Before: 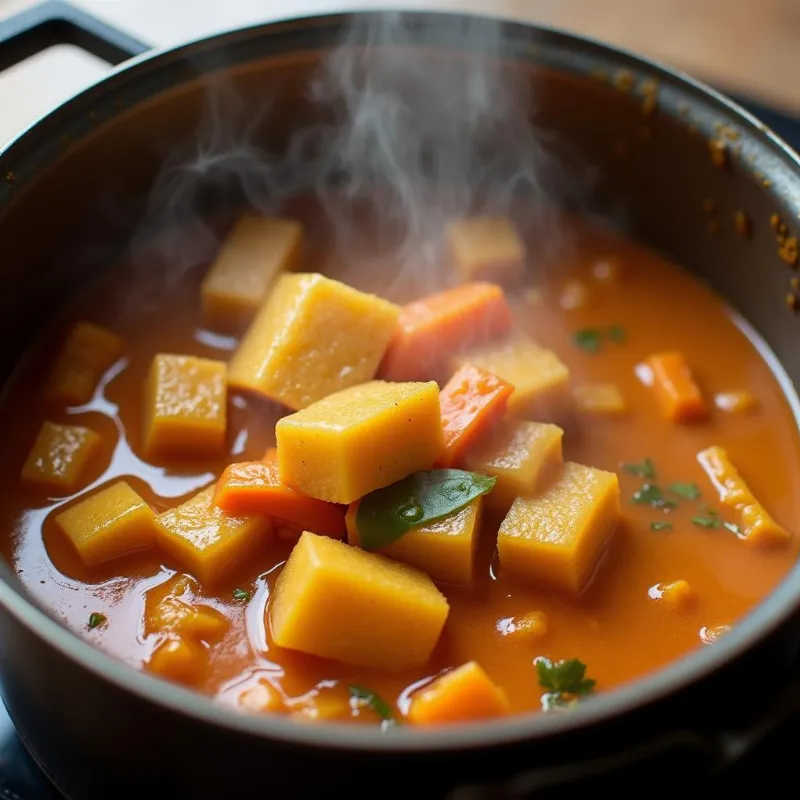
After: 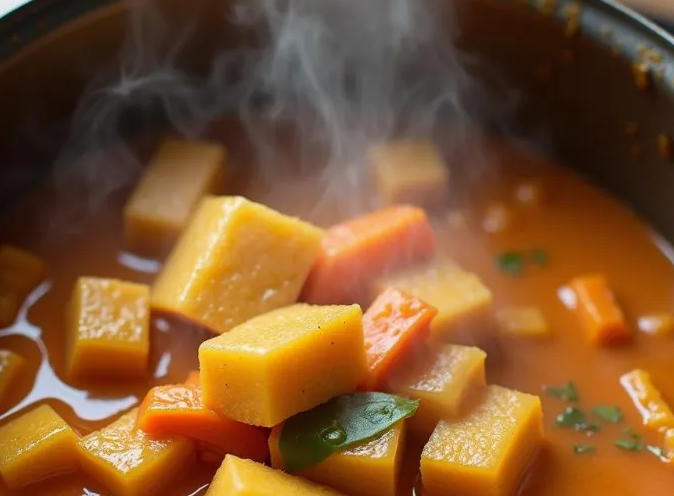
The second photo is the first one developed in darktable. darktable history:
tone equalizer: edges refinement/feathering 500, mask exposure compensation -1.57 EV, preserve details no
crop and rotate: left 9.676%, top 9.627%, right 6.043%, bottom 28.343%
